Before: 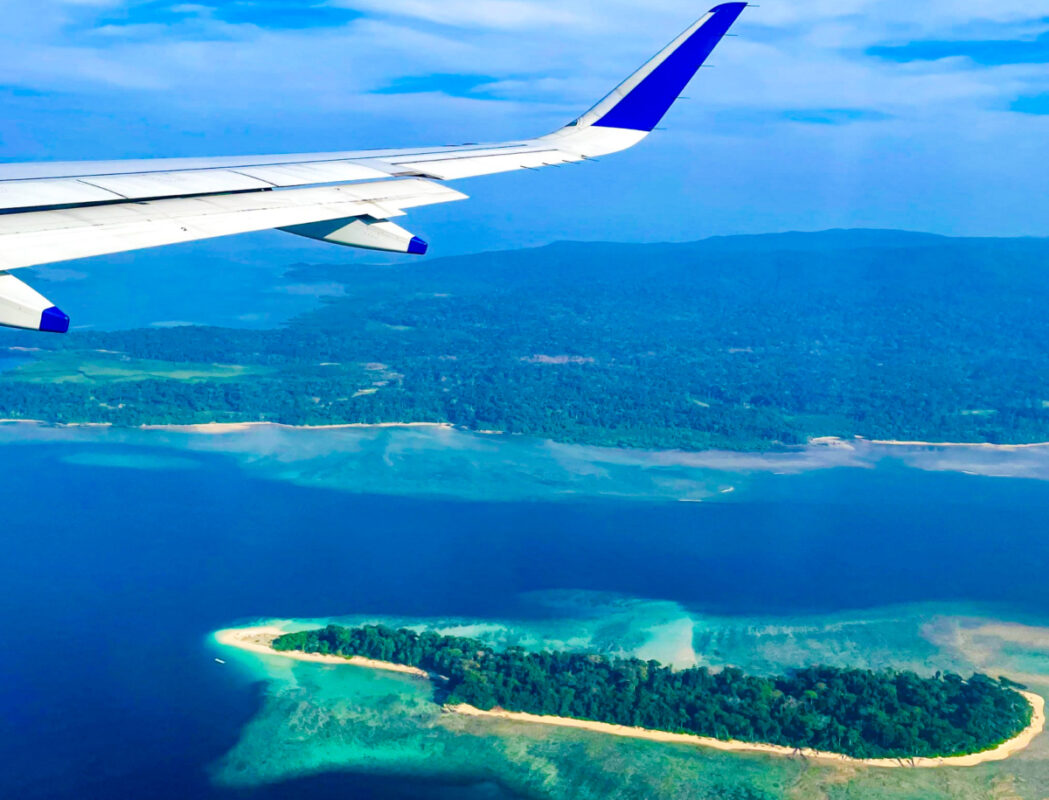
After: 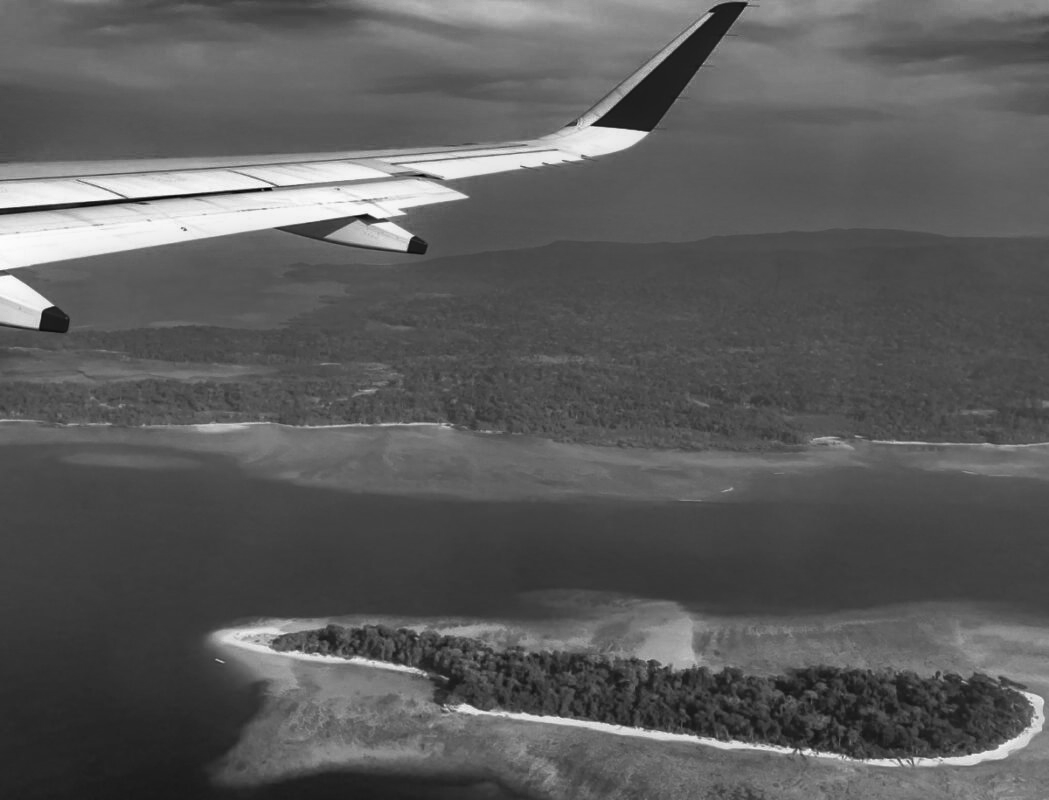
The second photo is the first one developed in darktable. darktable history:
base curve: curves: ch0 [(0, 0) (0.595, 0.418) (1, 1)], preserve colors none
shadows and highlights: shadows 4.1, highlights -17.6, soften with gaussian
monochrome: a -11.7, b 1.62, size 0.5, highlights 0.38
